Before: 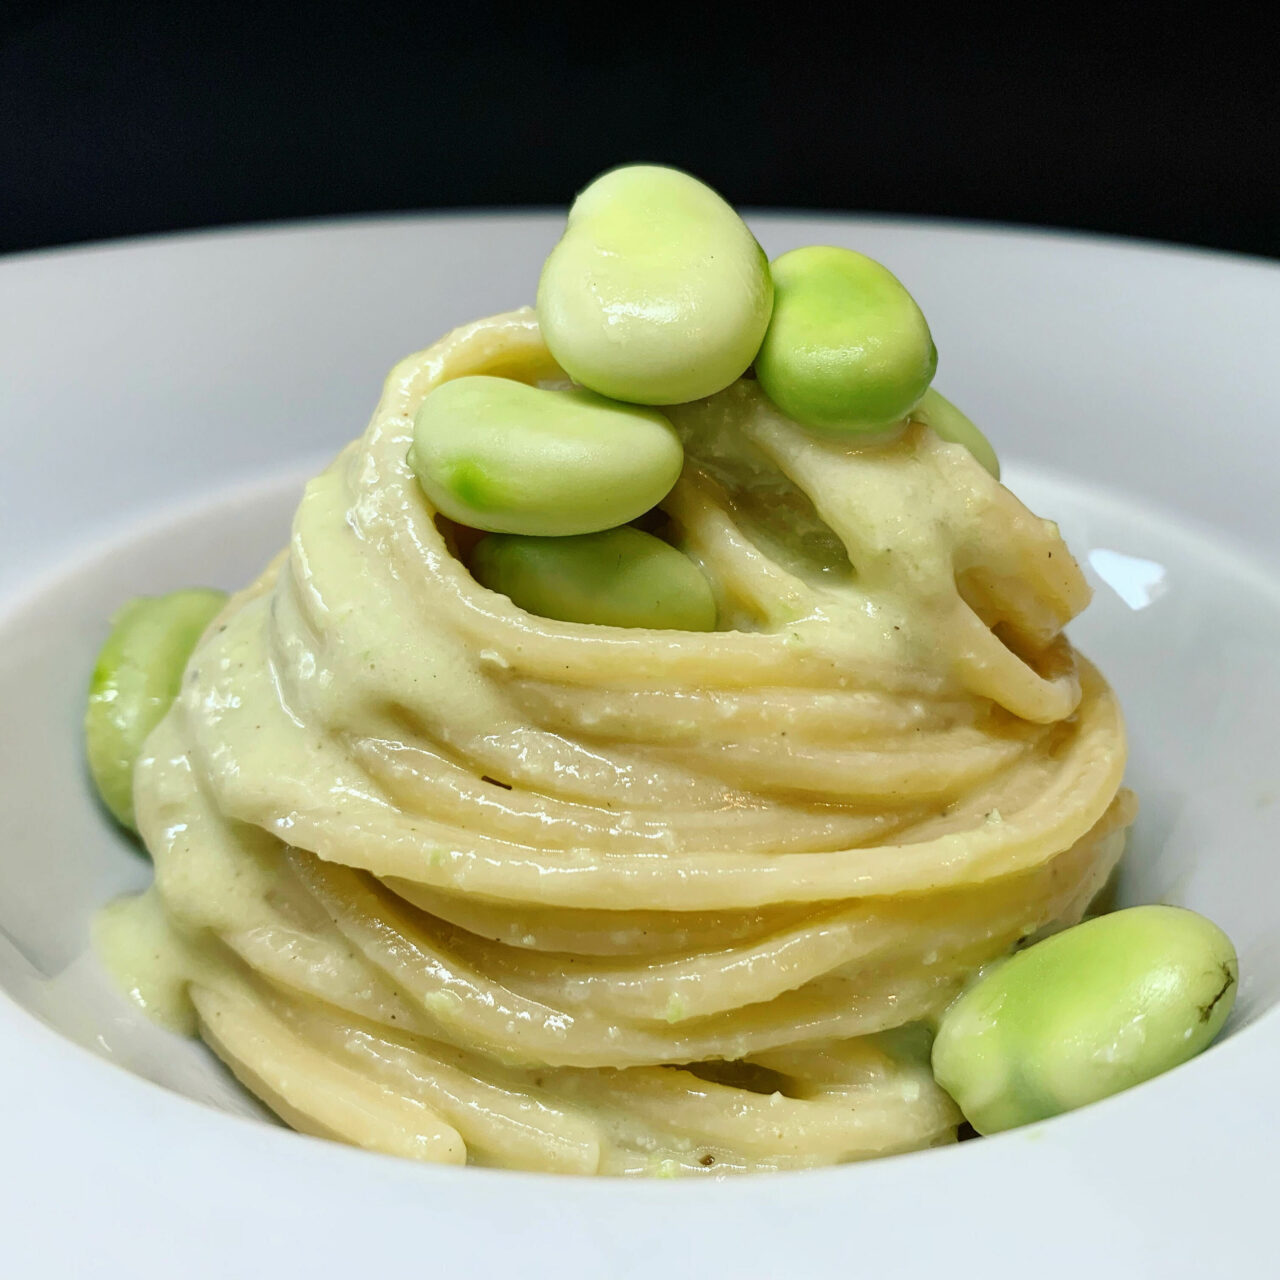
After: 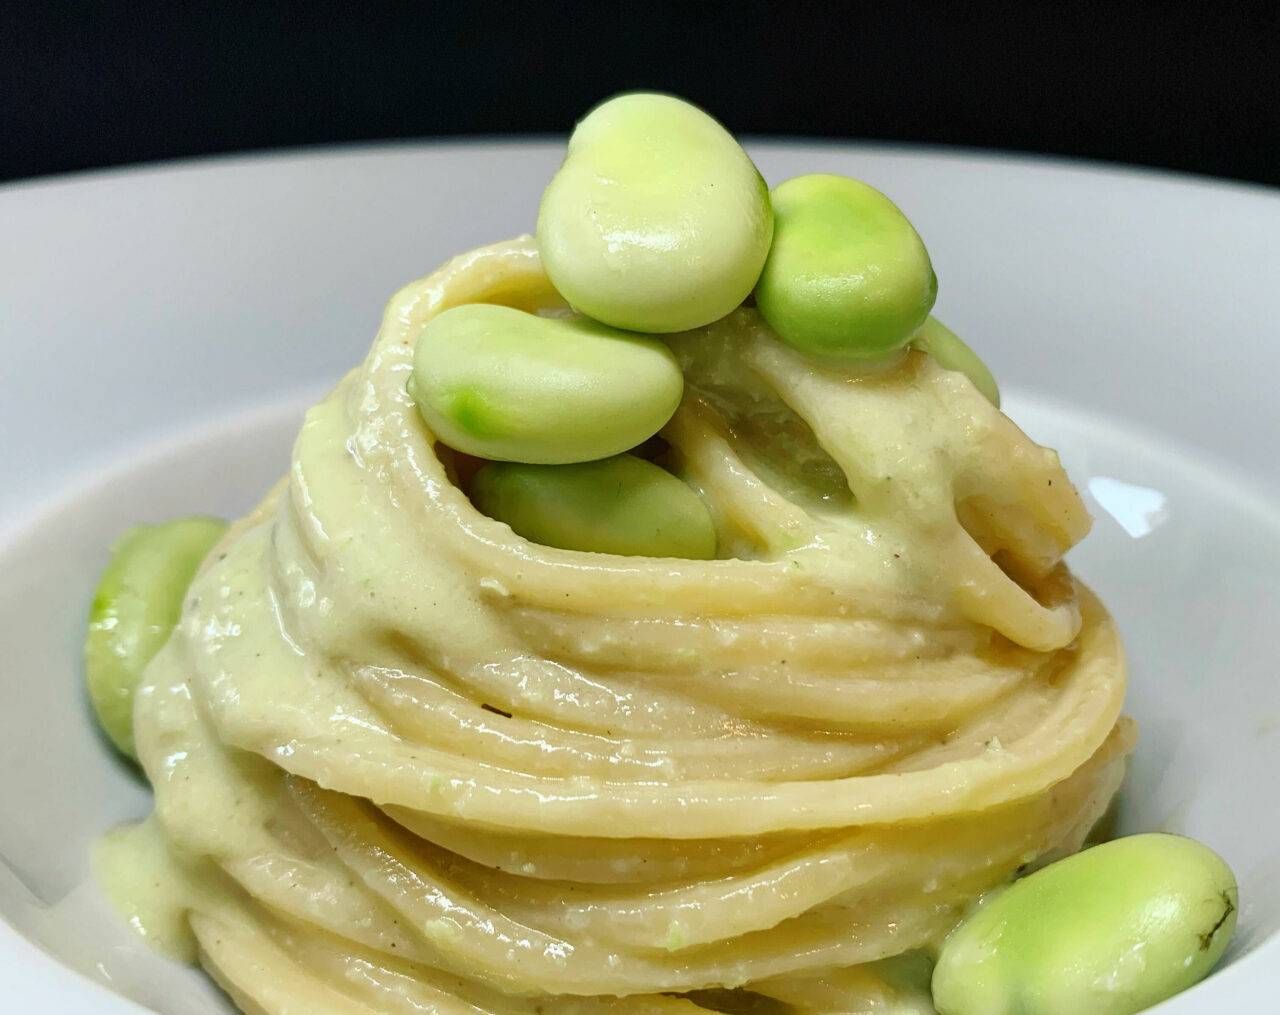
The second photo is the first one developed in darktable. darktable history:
crop and rotate: top 5.658%, bottom 15.006%
